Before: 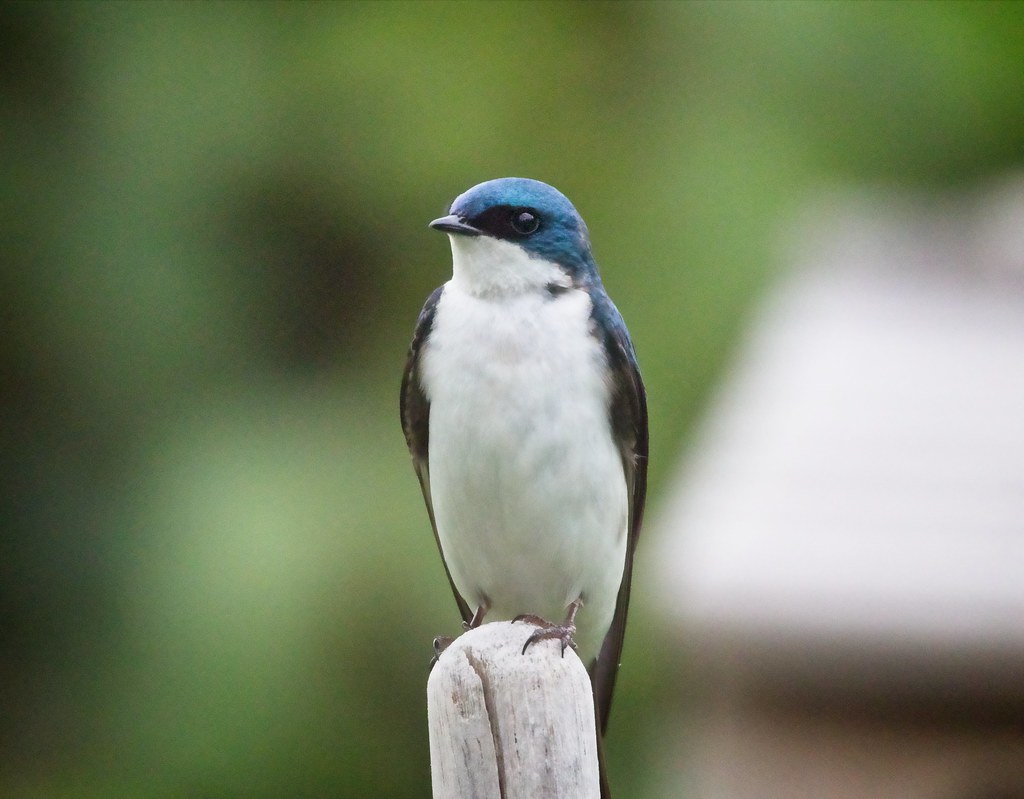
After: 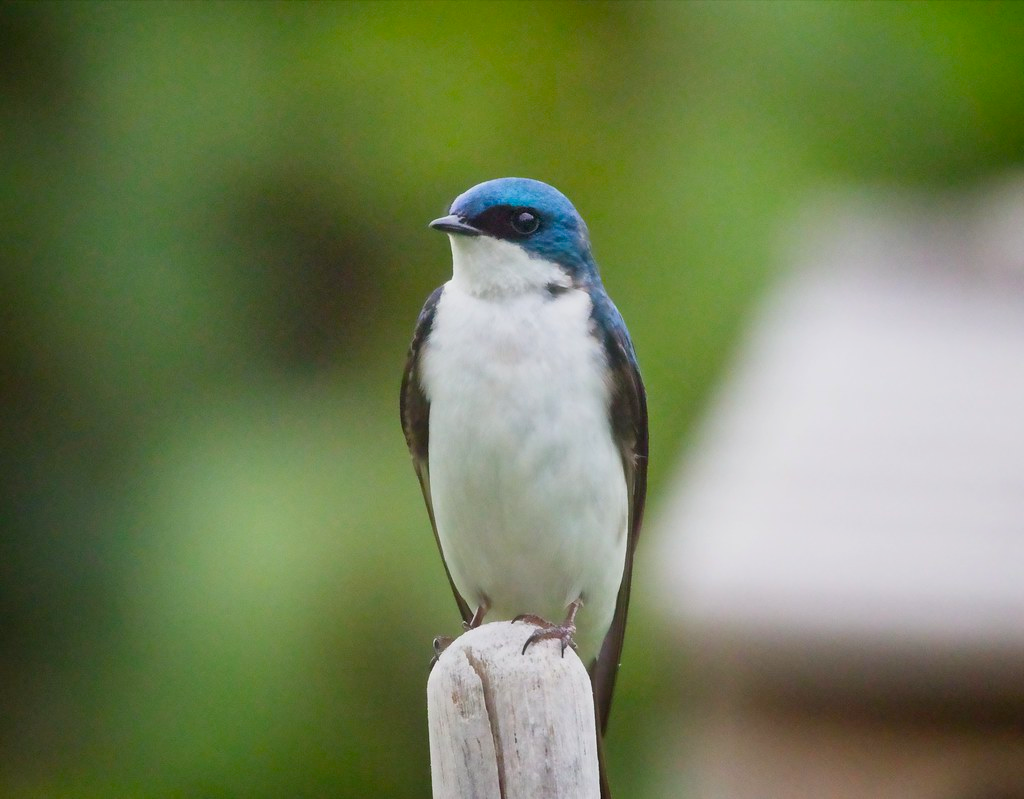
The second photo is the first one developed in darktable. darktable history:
color balance rgb: perceptual saturation grading › global saturation 30.411%, contrast -9.888%
